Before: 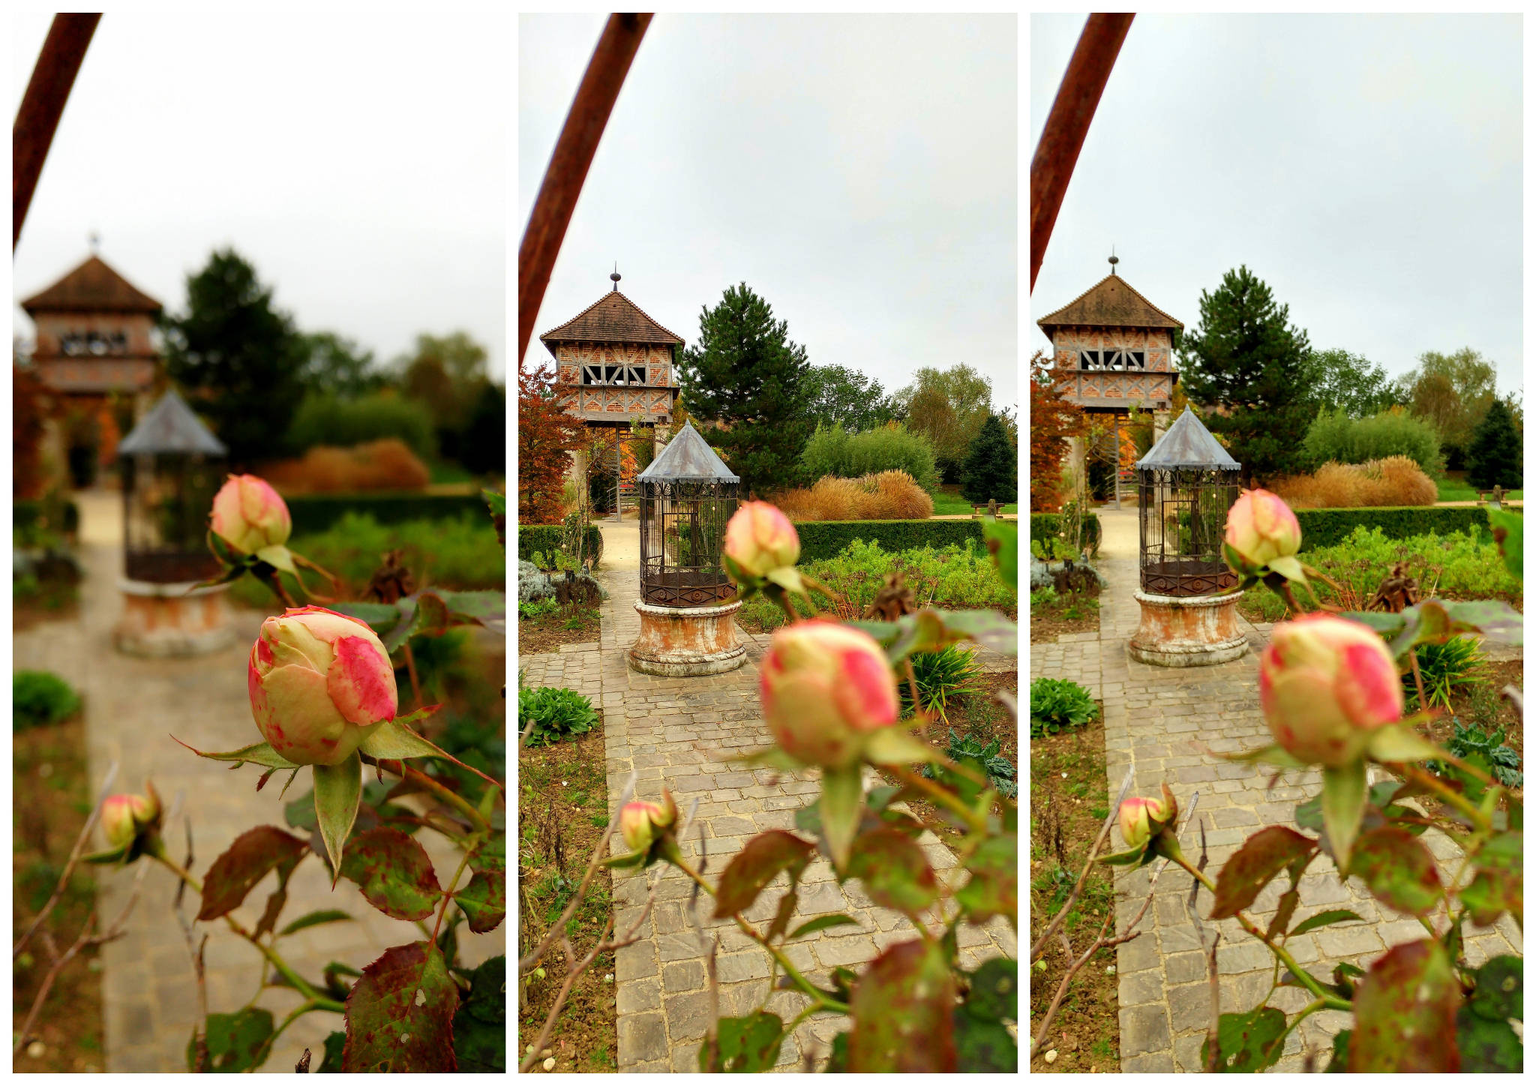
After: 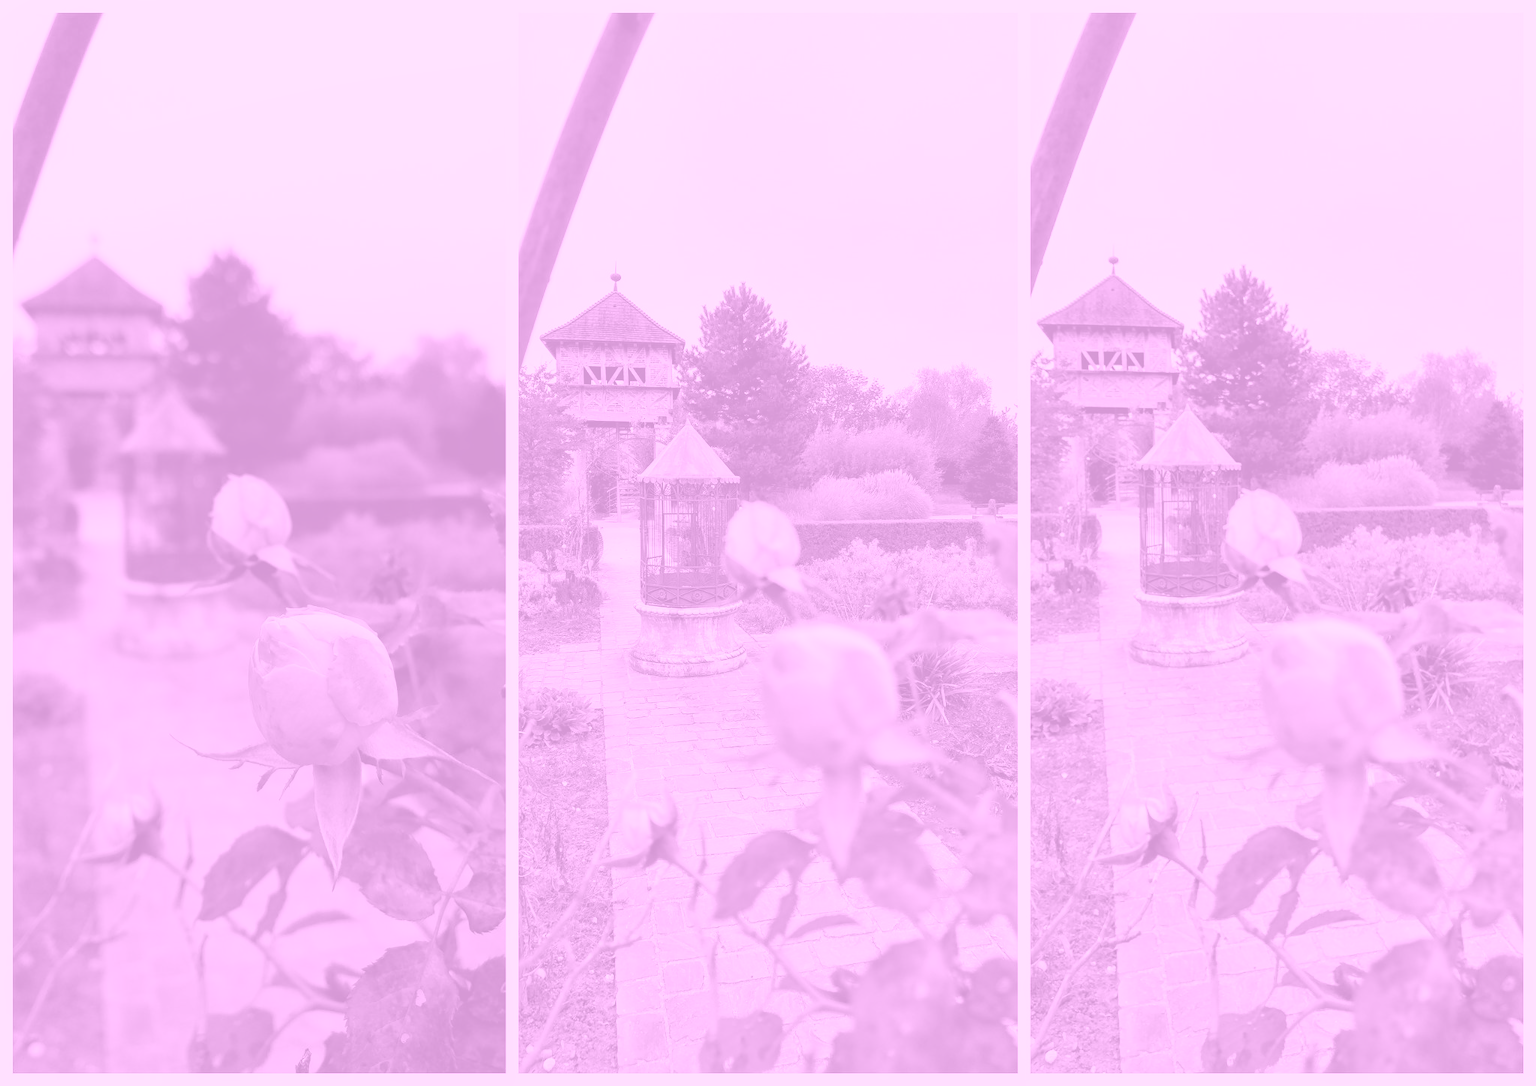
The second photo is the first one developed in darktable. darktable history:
local contrast: highlights 68%, shadows 68%, detail 82%, midtone range 0.325
colorize: hue 331.2°, saturation 69%, source mix 30.28%, lightness 69.02%, version 1
